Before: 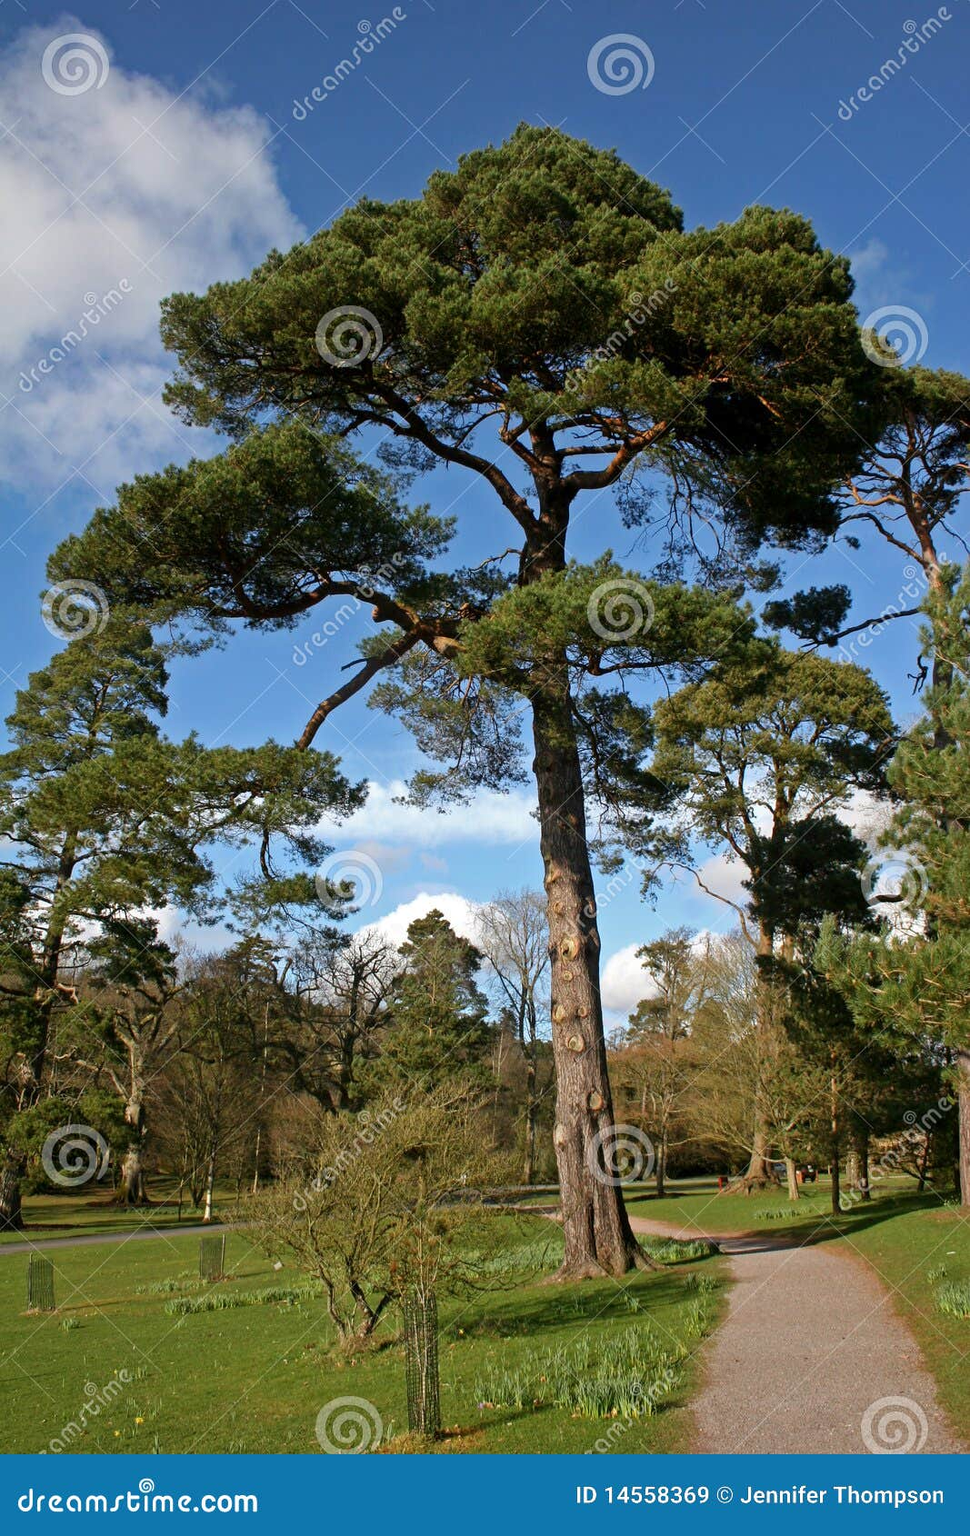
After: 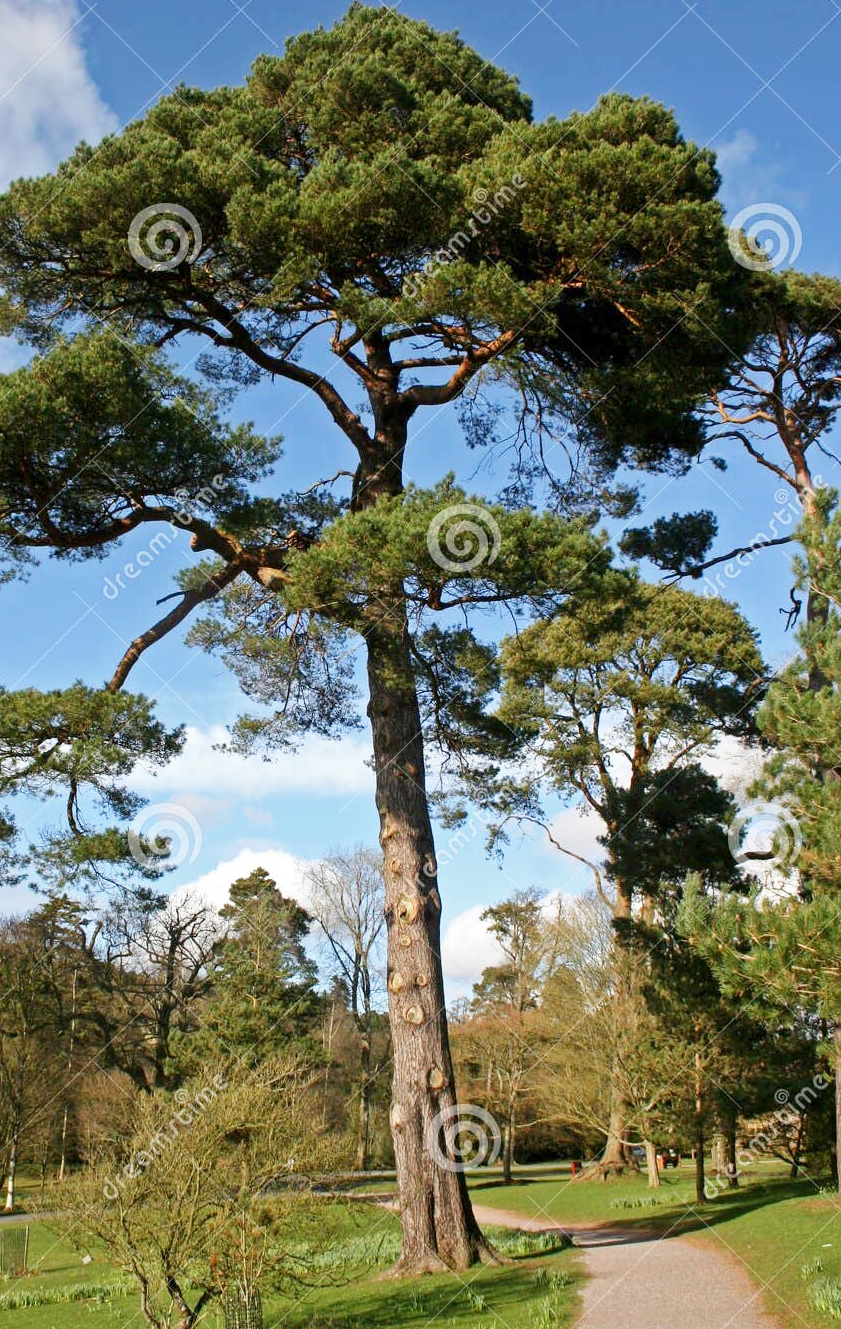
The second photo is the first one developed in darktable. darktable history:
base curve: curves: ch0 [(0, 0) (0.204, 0.334) (0.55, 0.733) (1, 1)], preserve colors none
crop and rotate: left 20.606%, top 7.917%, right 0.5%, bottom 13.419%
